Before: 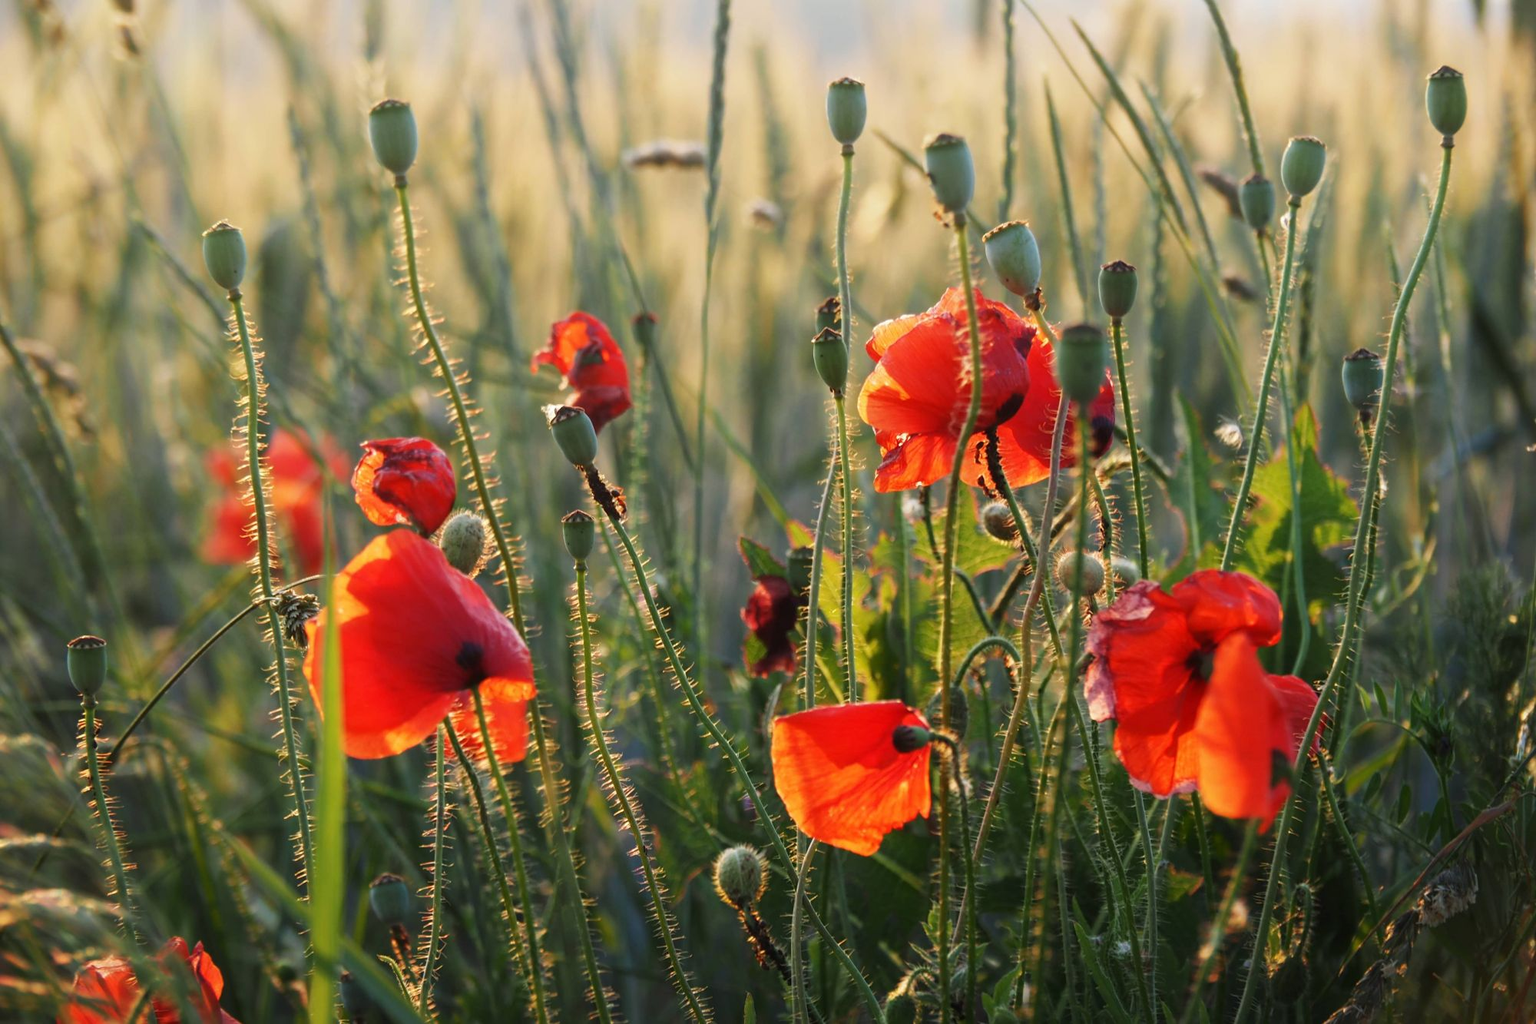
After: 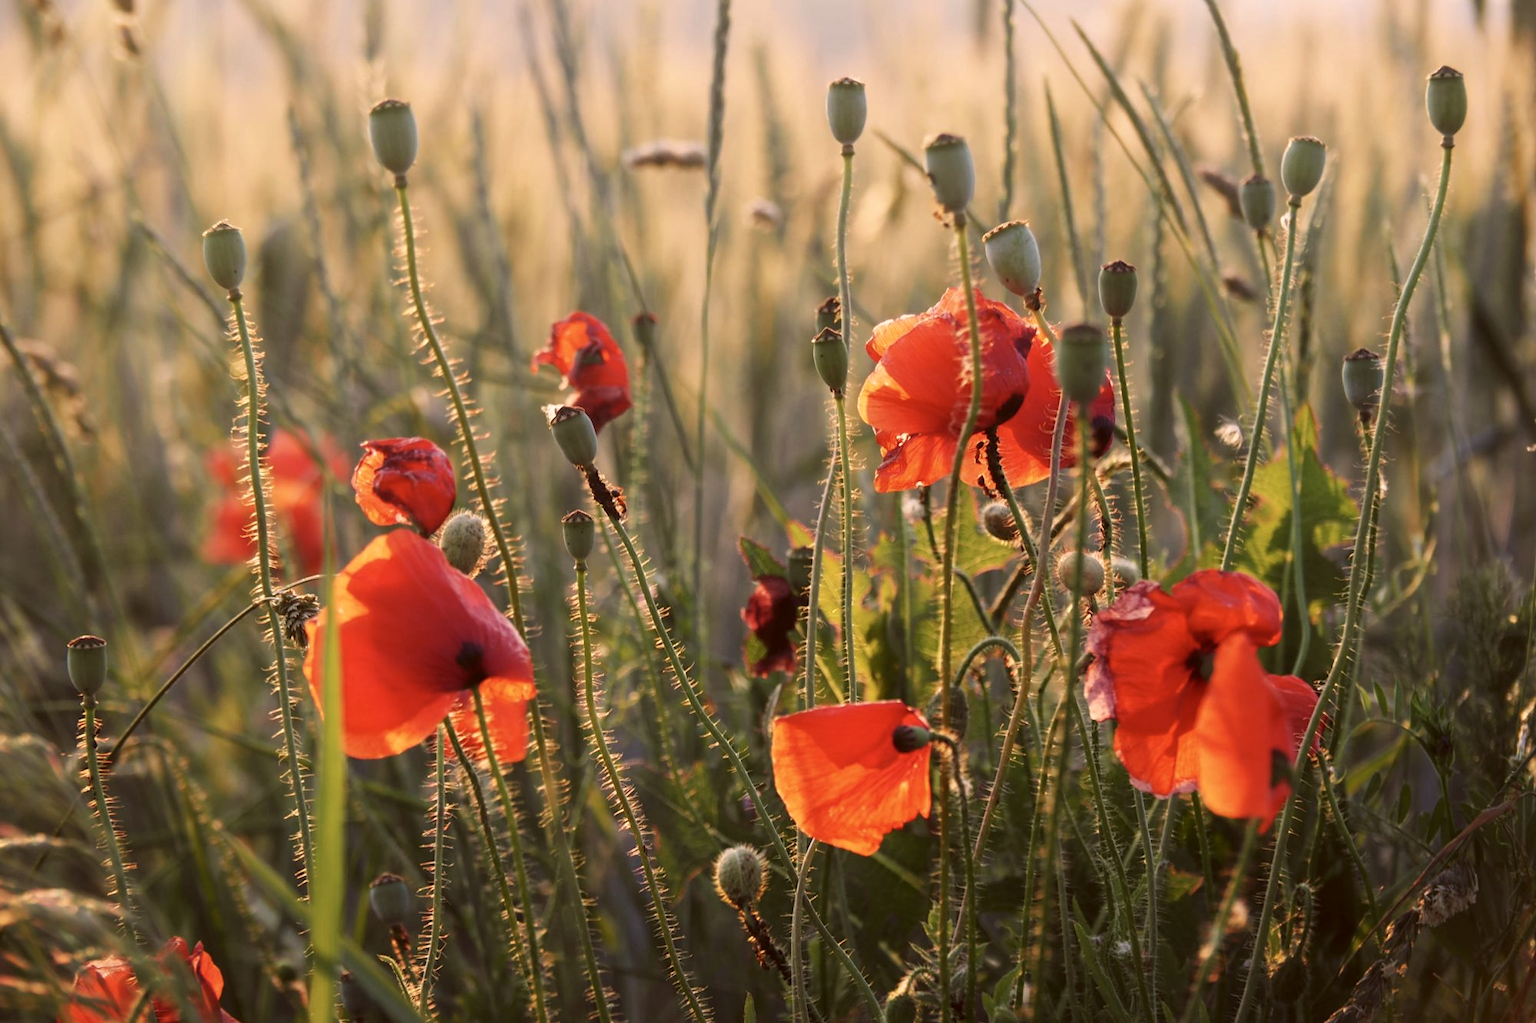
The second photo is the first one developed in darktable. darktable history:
color correction: highlights a* 10.24, highlights b* 9.65, shadows a* 9.07, shadows b* 8.1, saturation 0.782
